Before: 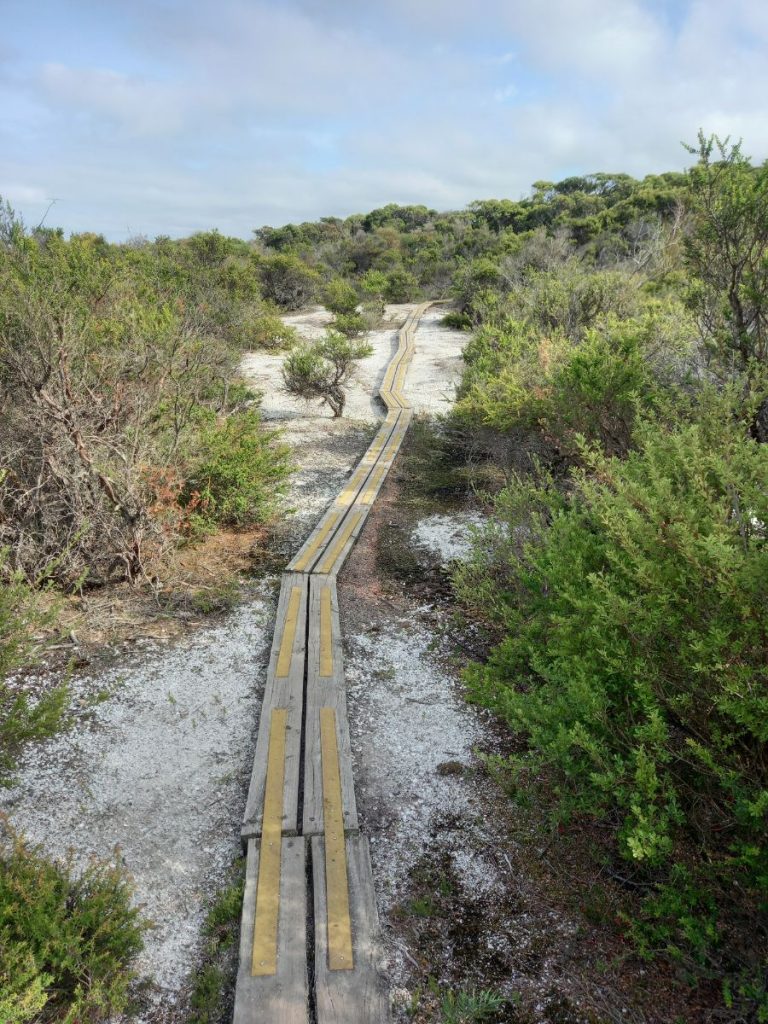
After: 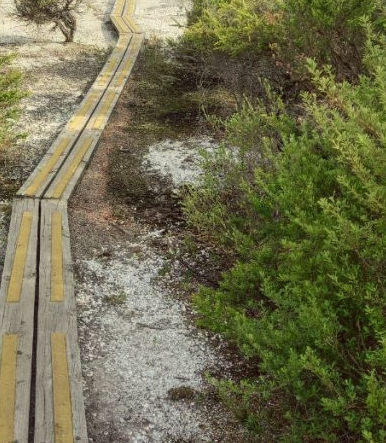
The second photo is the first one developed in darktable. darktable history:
crop: left 35.03%, top 36.625%, right 14.663%, bottom 20.057%
local contrast: highlights 100%, shadows 100%, detail 120%, midtone range 0.2
color balance: lift [1.005, 1.002, 0.998, 0.998], gamma [1, 1.021, 1.02, 0.979], gain [0.923, 1.066, 1.056, 0.934]
